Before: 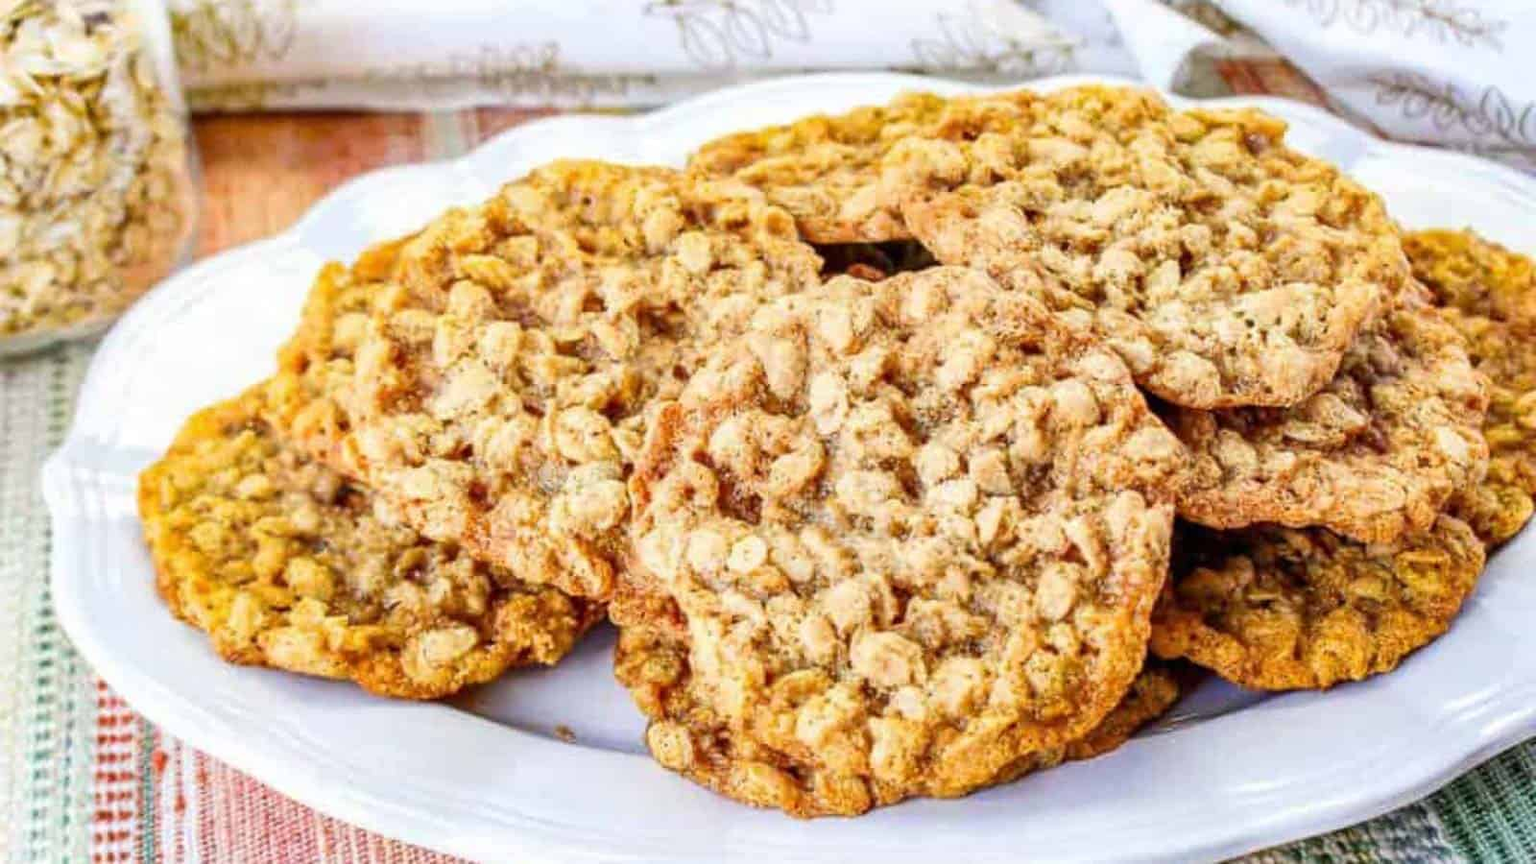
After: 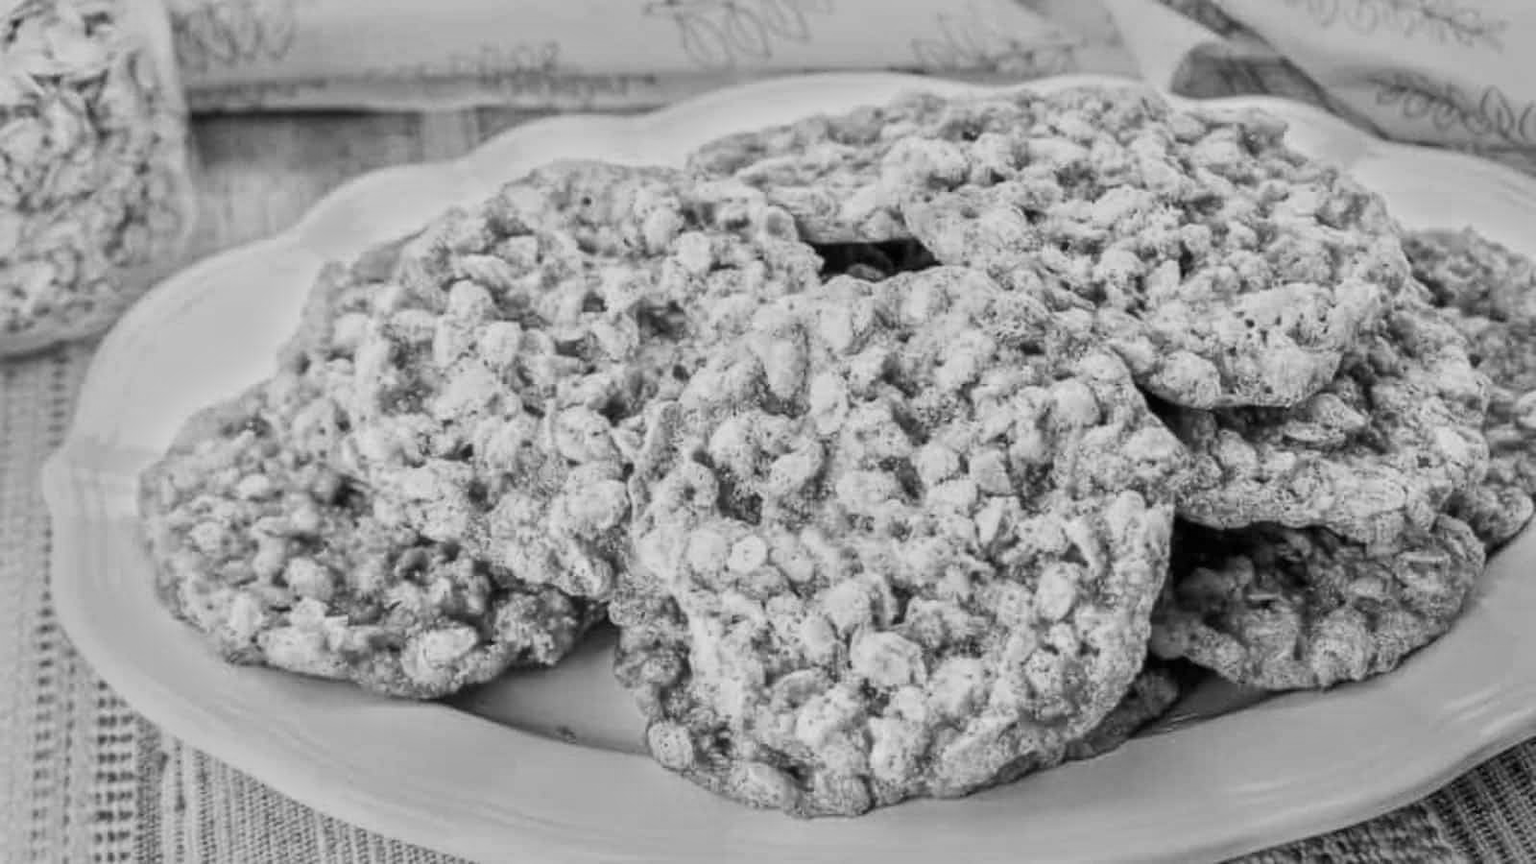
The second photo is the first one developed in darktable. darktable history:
monochrome: a 79.32, b 81.83, size 1.1
white balance: red 1.009, blue 1.027
contrast brightness saturation: saturation 0.18
